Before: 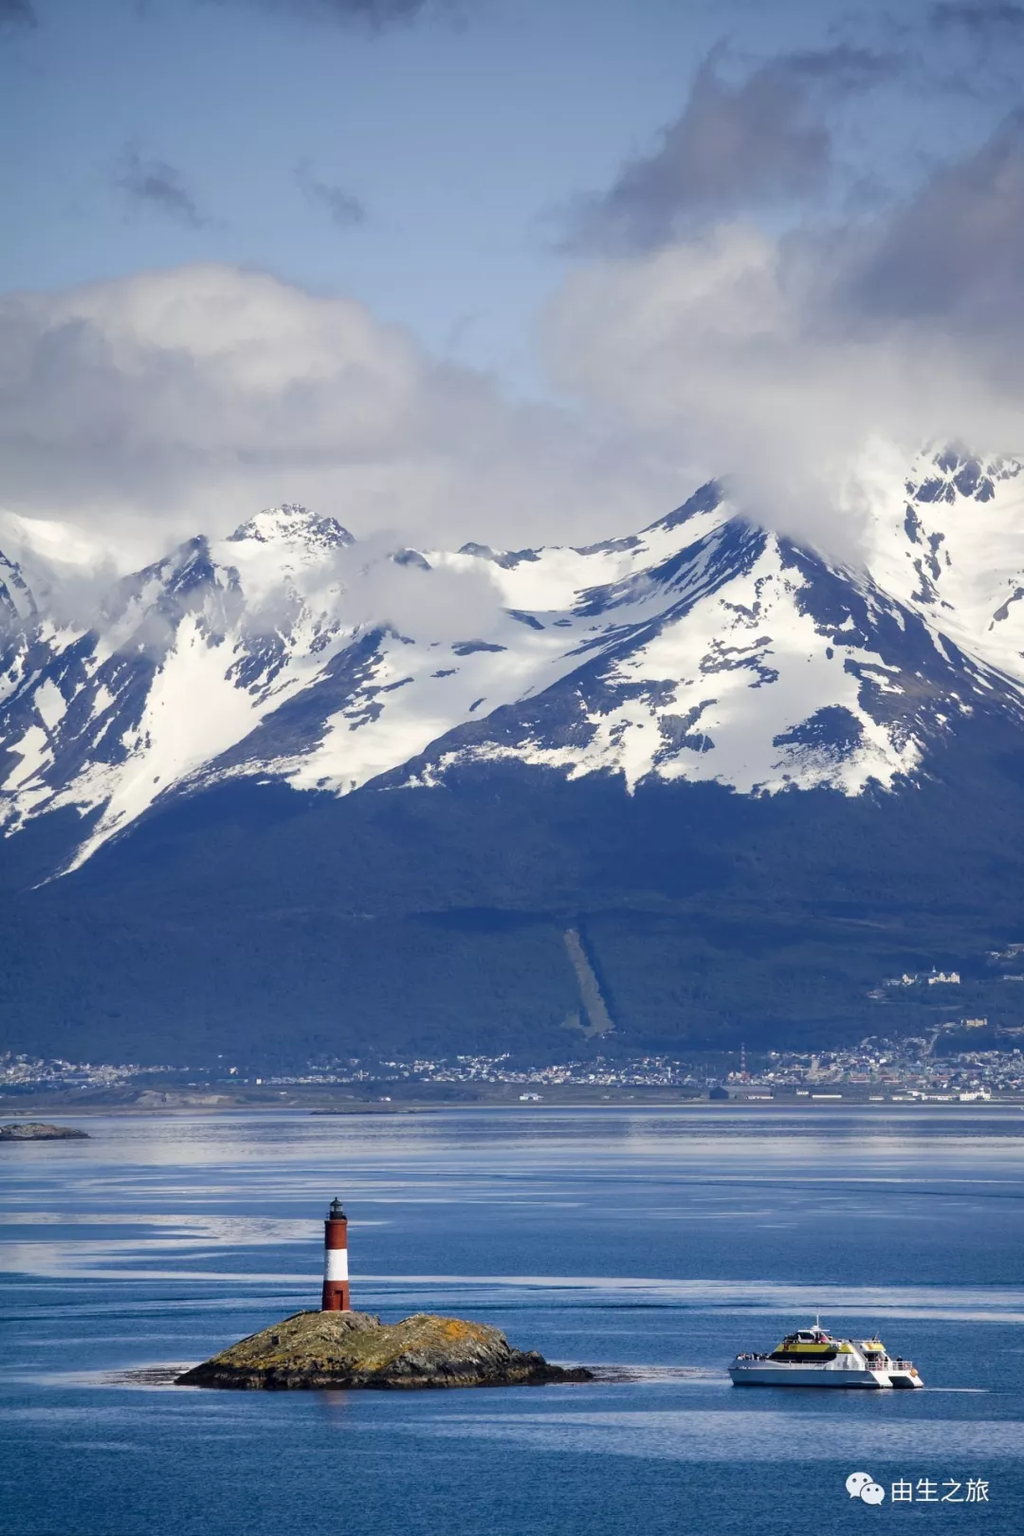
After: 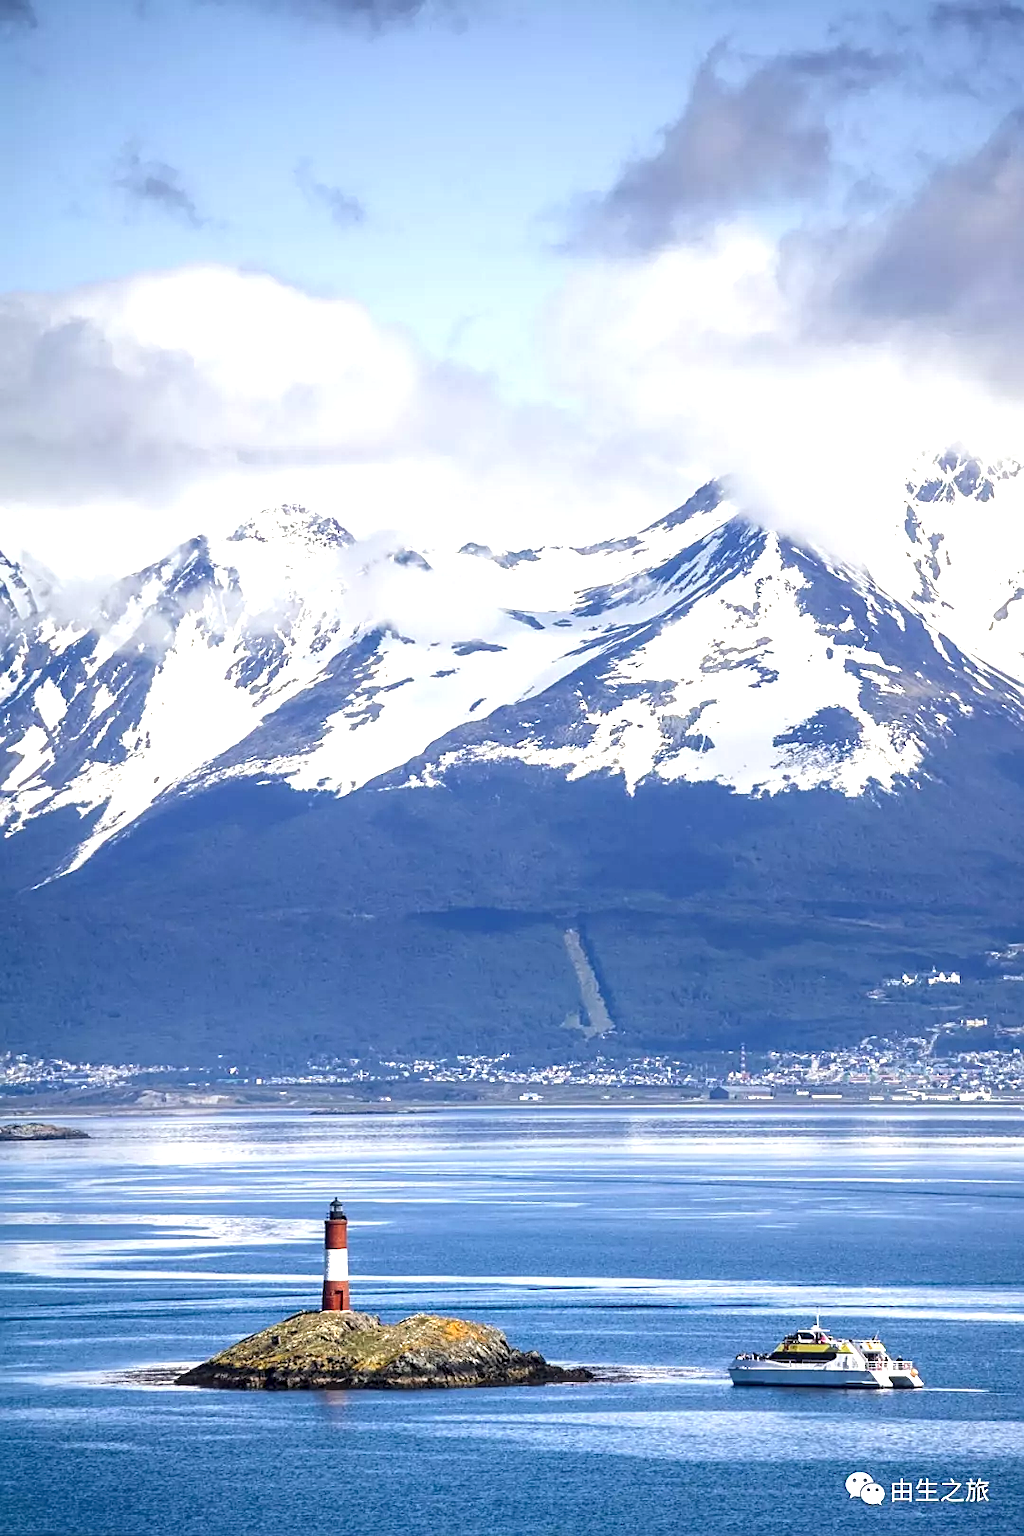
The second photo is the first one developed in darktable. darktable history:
exposure: black level correction 0, exposure 1.001 EV, compensate exposure bias true, compensate highlight preservation false
local contrast: on, module defaults
sharpen: on, module defaults
